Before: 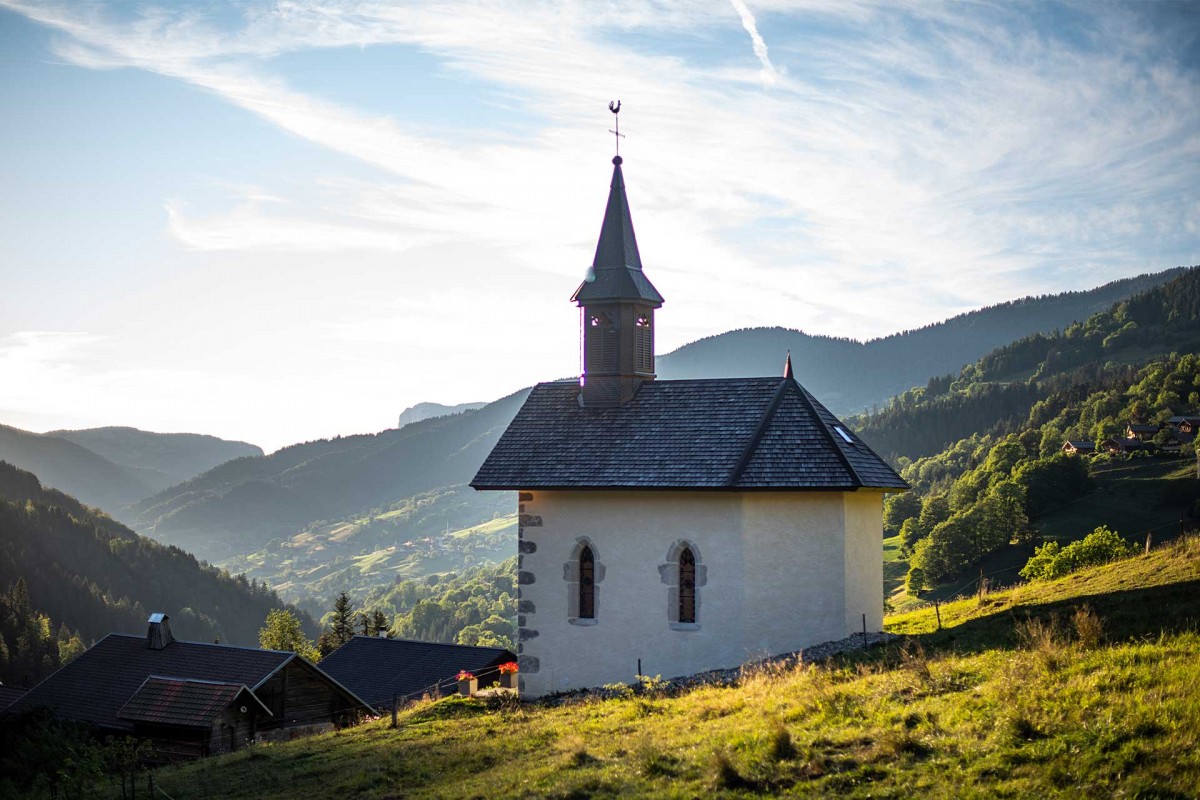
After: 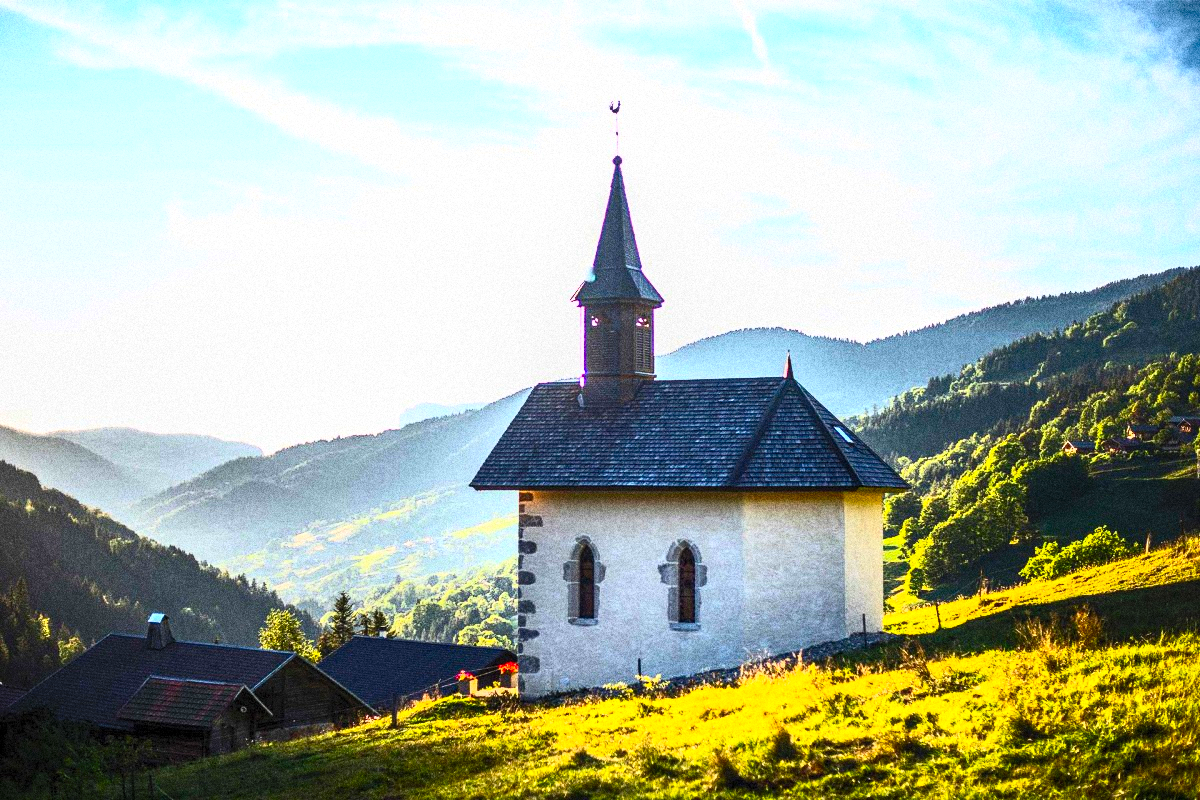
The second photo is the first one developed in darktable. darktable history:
local contrast: on, module defaults
color balance rgb: perceptual saturation grading › global saturation 10%, global vibrance 10%
contrast brightness saturation: contrast 0.83, brightness 0.59, saturation 0.59
exposure: exposure 0.131 EV, compensate highlight preservation false
grain: coarseness 14.49 ISO, strength 48.04%, mid-tones bias 35%
